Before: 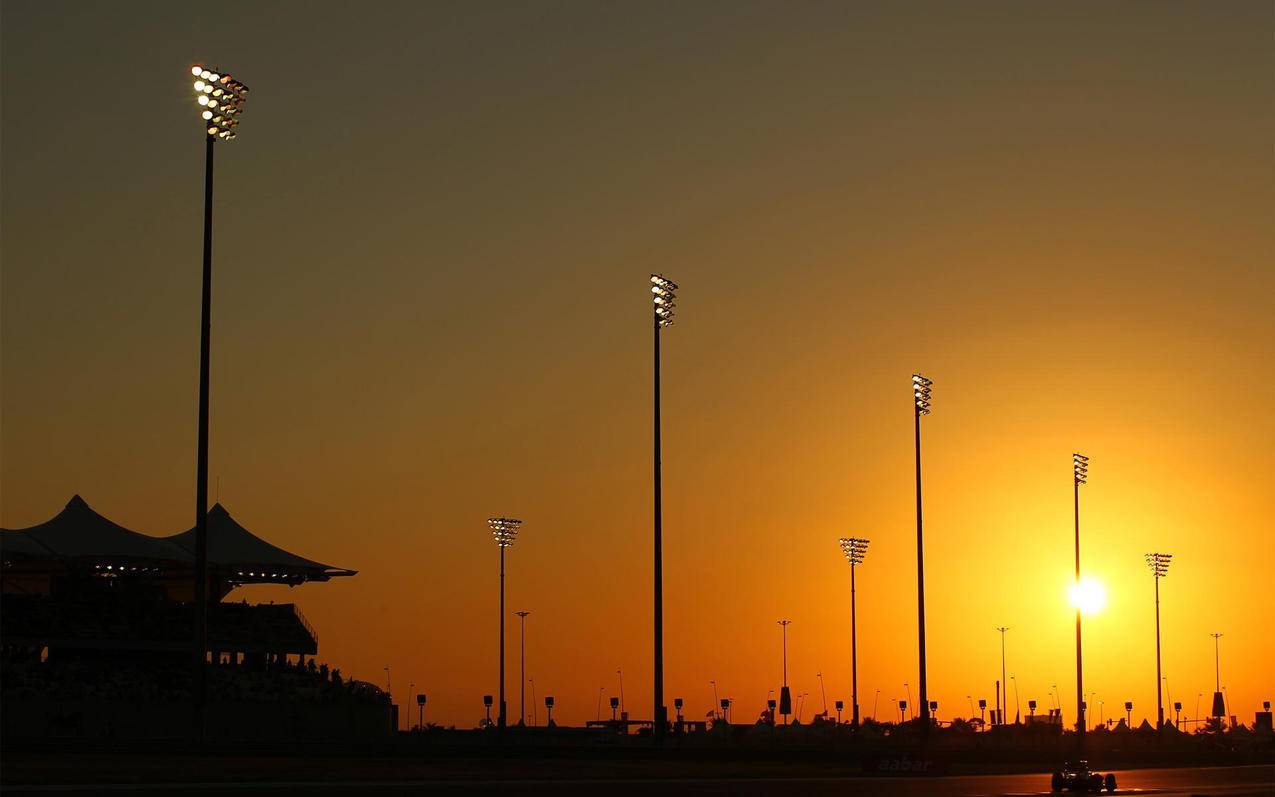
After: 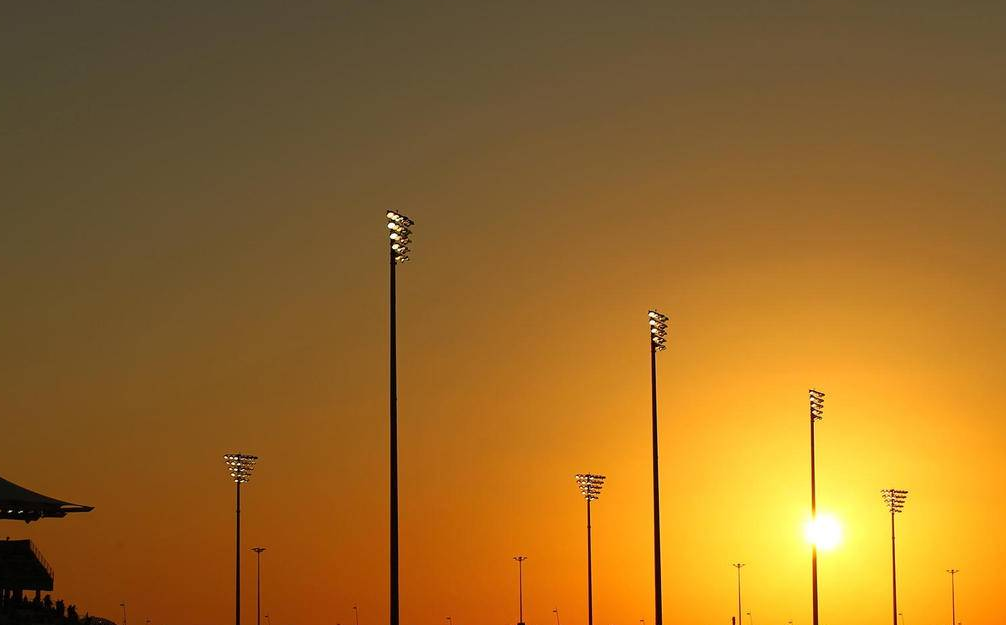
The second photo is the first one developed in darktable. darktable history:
crop and rotate: left 20.713%, top 8.094%, right 0.356%, bottom 13.446%
